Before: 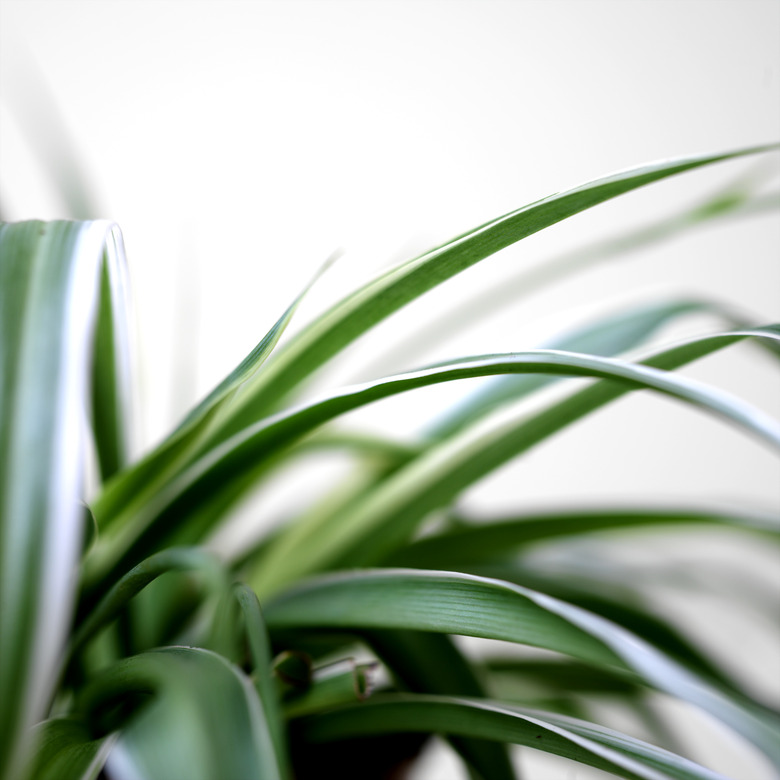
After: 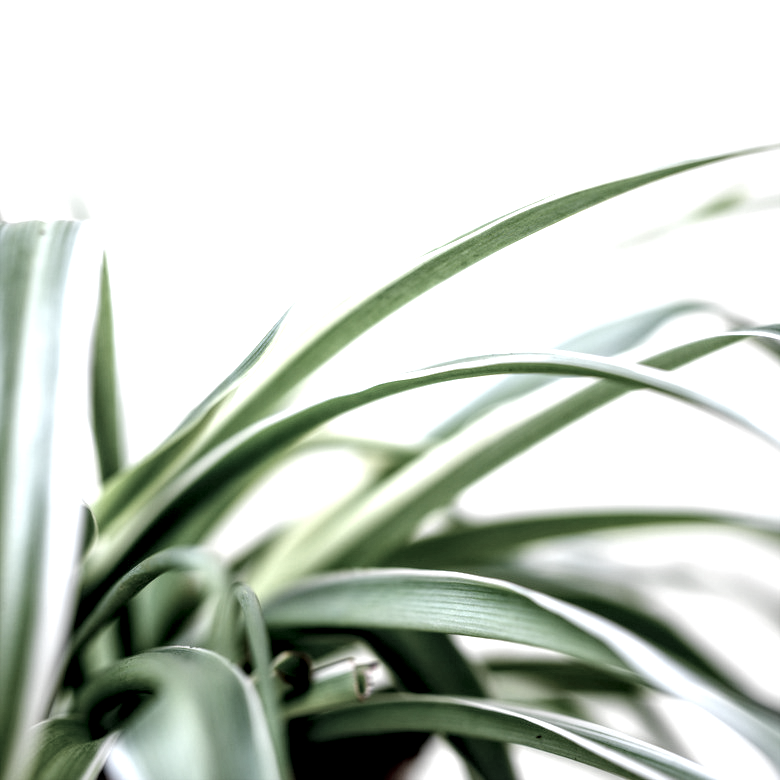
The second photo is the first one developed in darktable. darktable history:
local contrast: detail 160%
exposure: black level correction -0.002, exposure 0.708 EV, compensate exposure bias true, compensate highlight preservation false
color zones: curves: ch0 [(0, 0.6) (0.129, 0.585) (0.193, 0.596) (0.429, 0.5) (0.571, 0.5) (0.714, 0.5) (0.857, 0.5) (1, 0.6)]; ch1 [(0, 0.453) (0.112, 0.245) (0.213, 0.252) (0.429, 0.233) (0.571, 0.231) (0.683, 0.242) (0.857, 0.296) (1, 0.453)]
